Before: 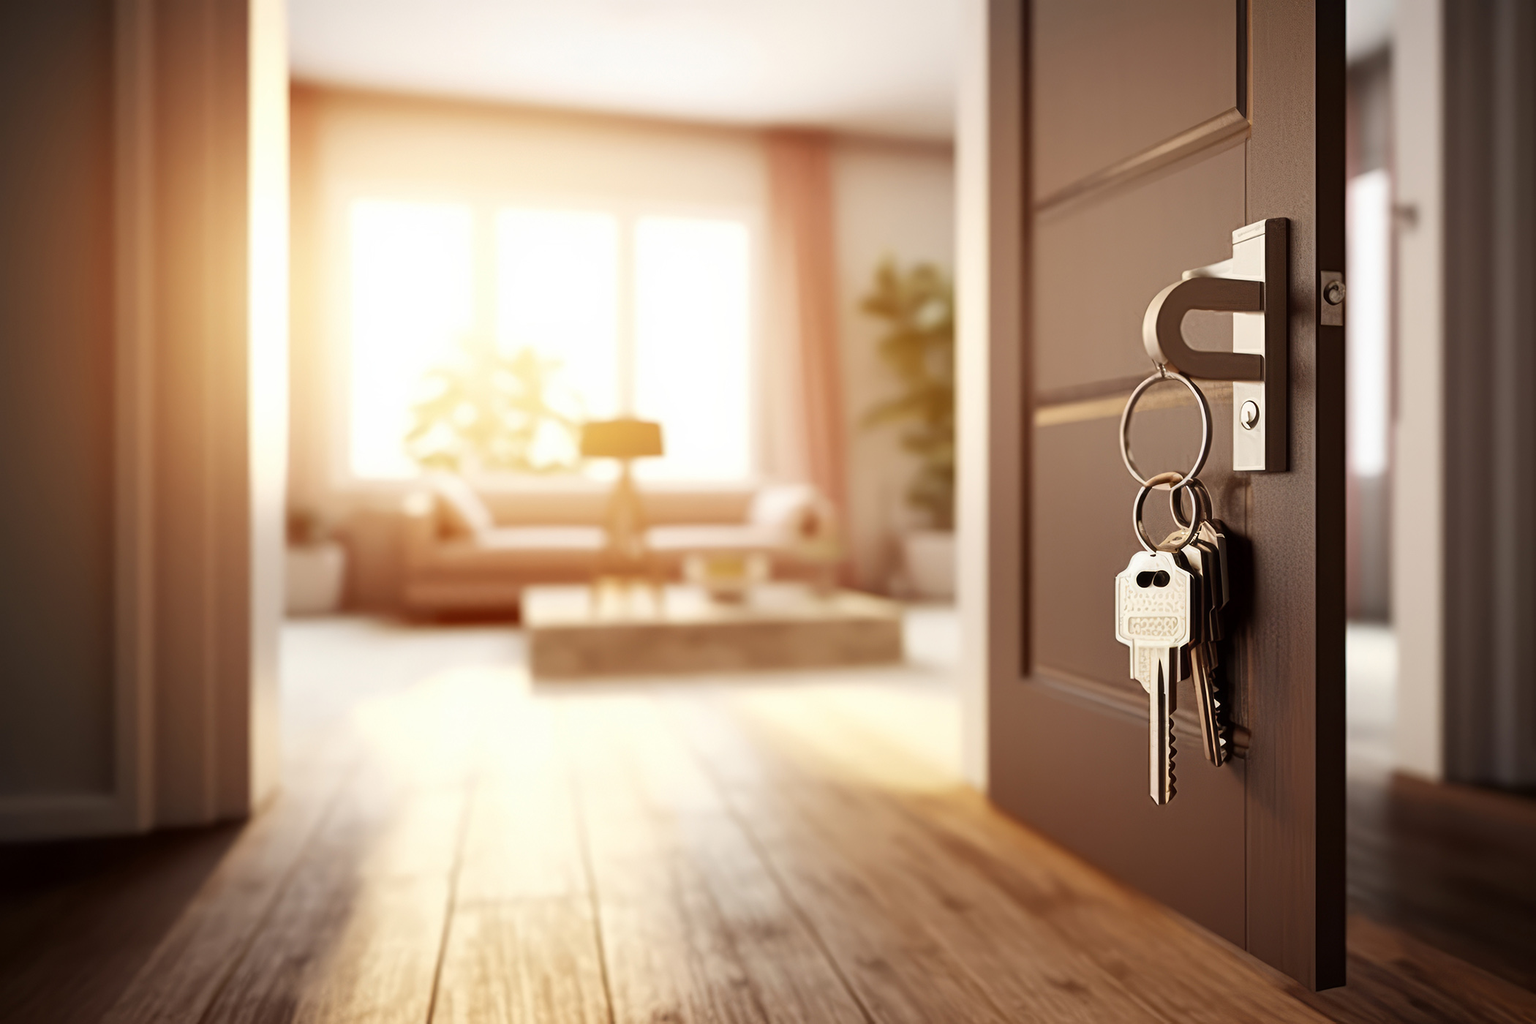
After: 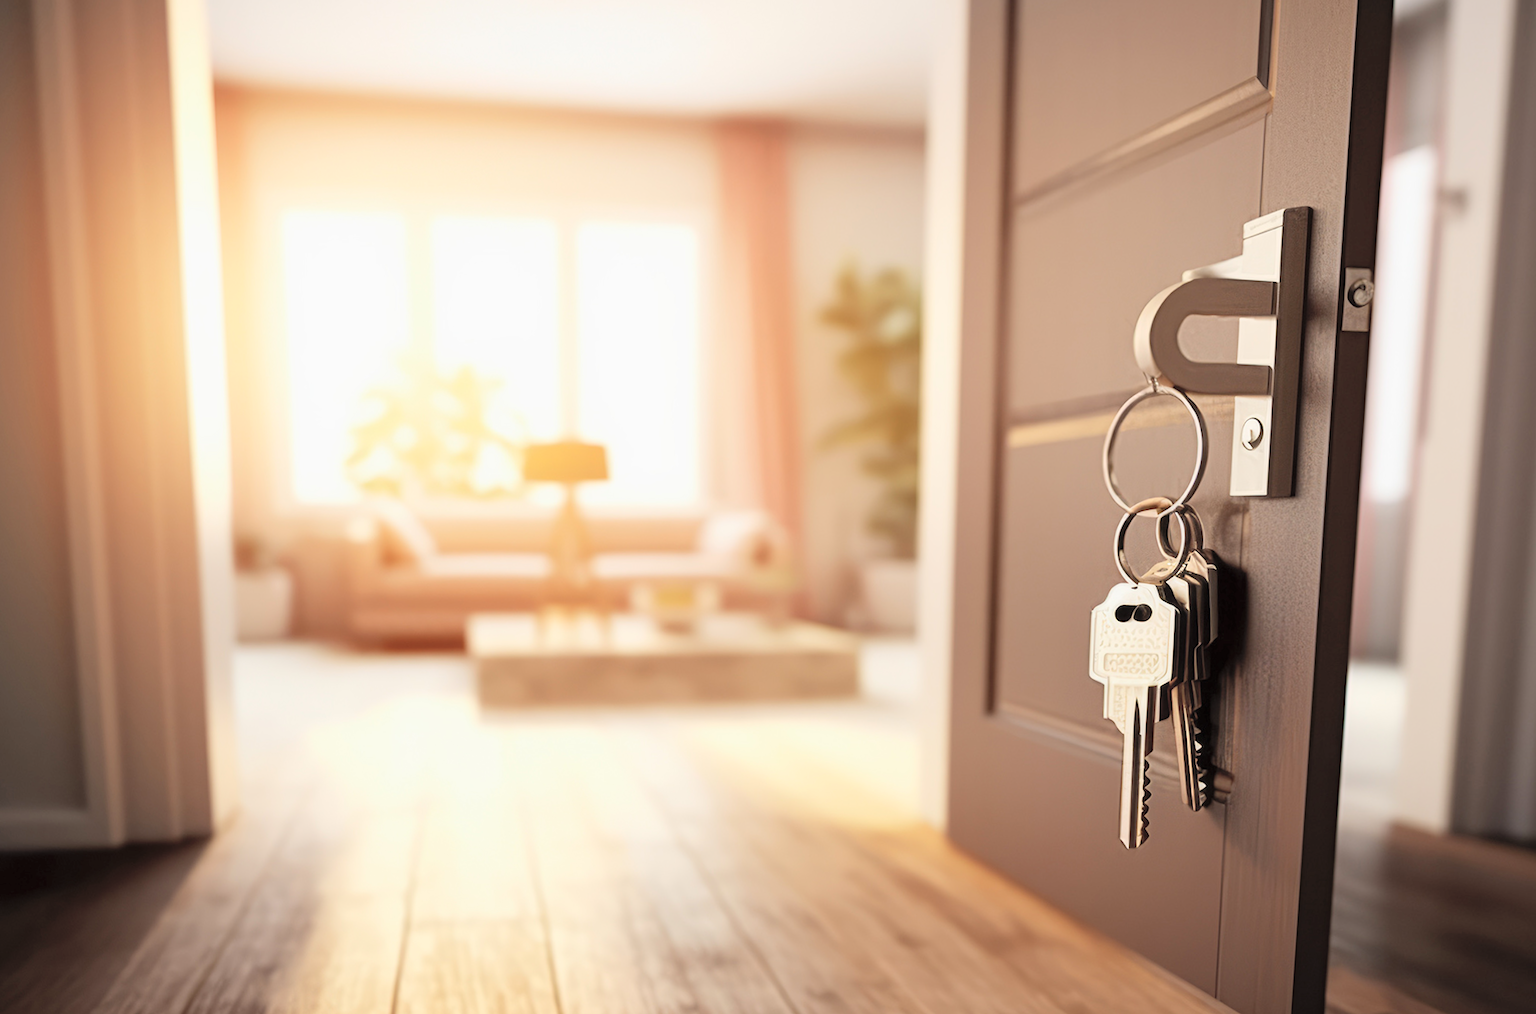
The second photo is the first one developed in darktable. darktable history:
rotate and perspective: rotation 0.062°, lens shift (vertical) 0.115, lens shift (horizontal) -0.133, crop left 0.047, crop right 0.94, crop top 0.061, crop bottom 0.94
global tonemap: drago (0.7, 100)
